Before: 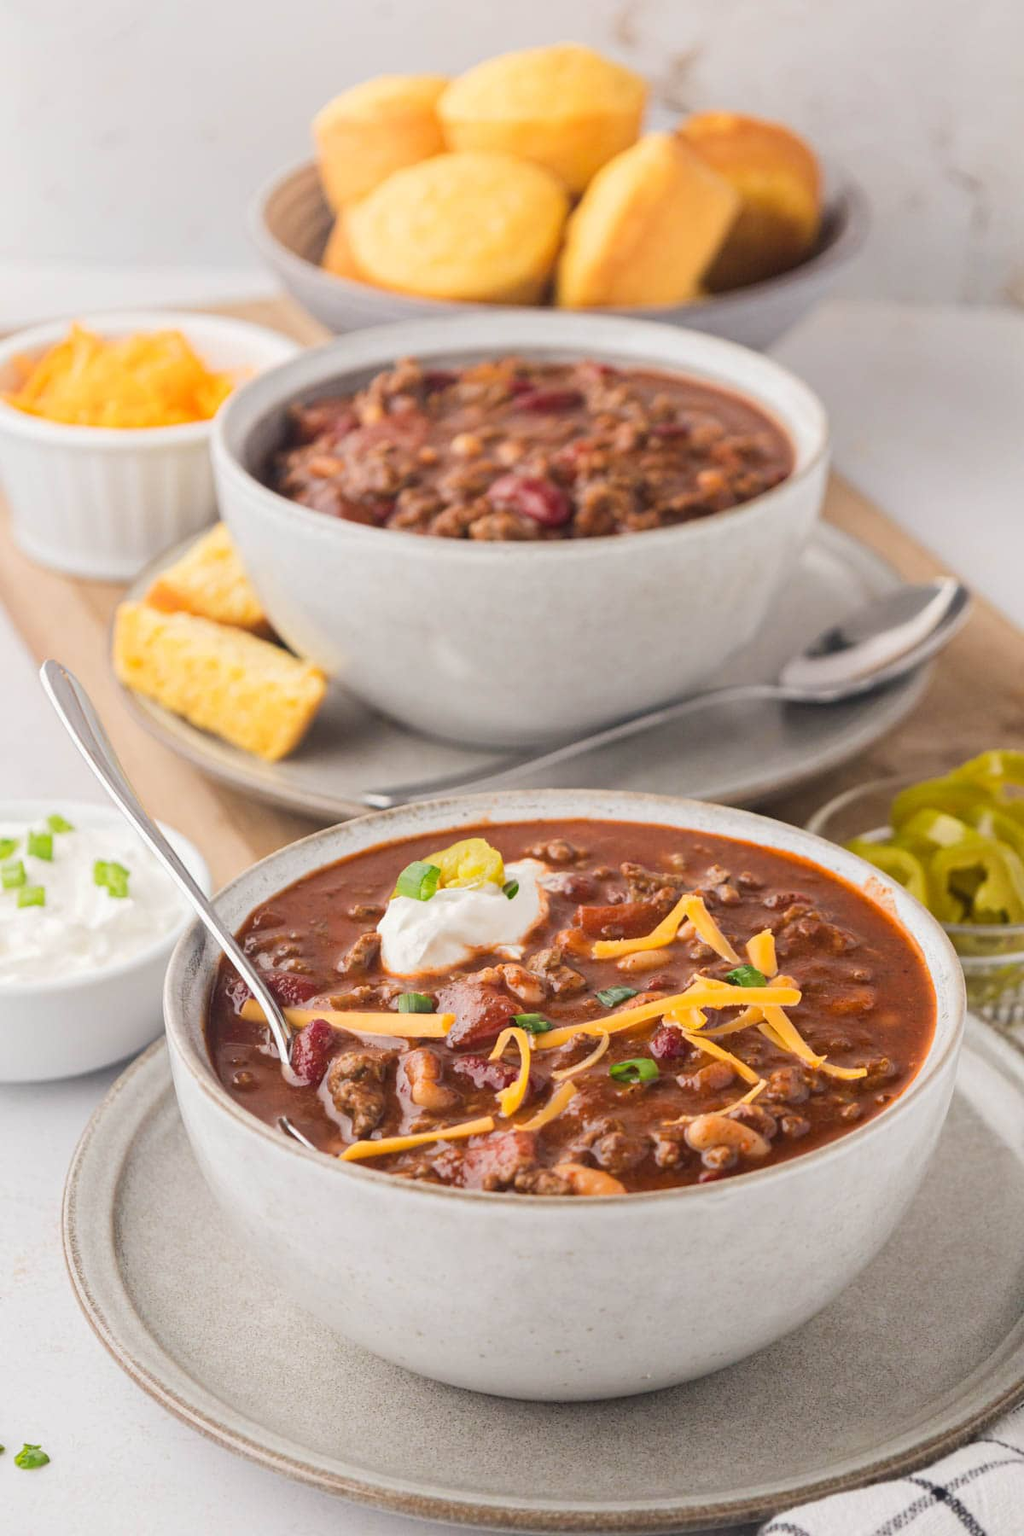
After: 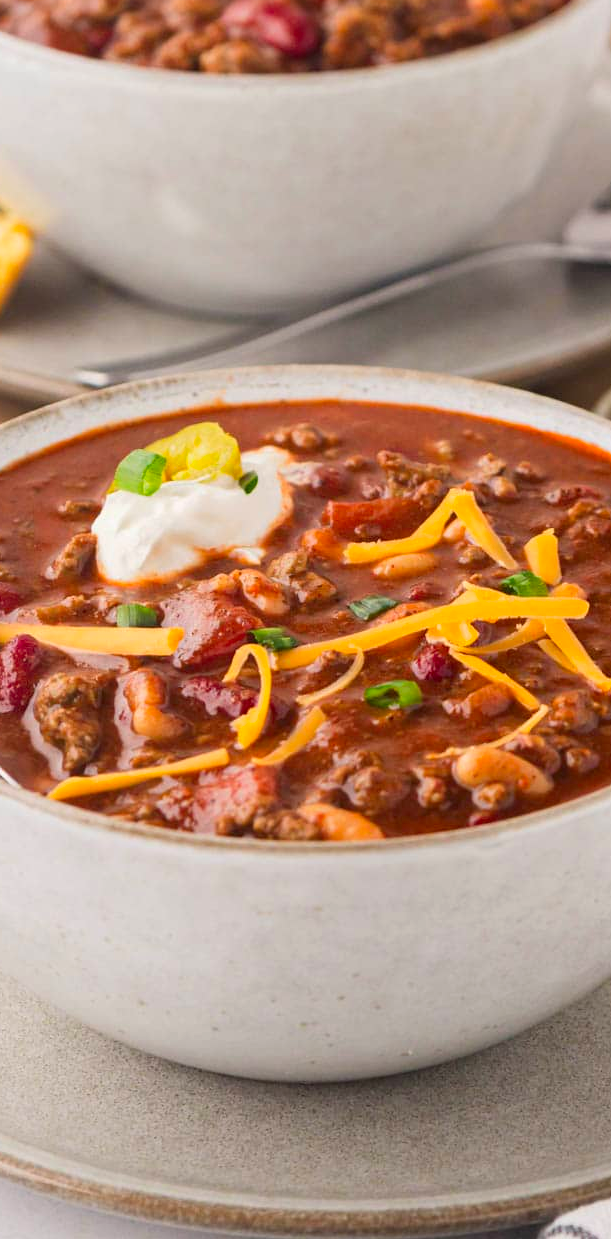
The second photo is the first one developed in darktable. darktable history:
crop and rotate: left 29.237%, top 31.152%, right 19.807%
contrast brightness saturation: contrast 0.09, saturation 0.28
